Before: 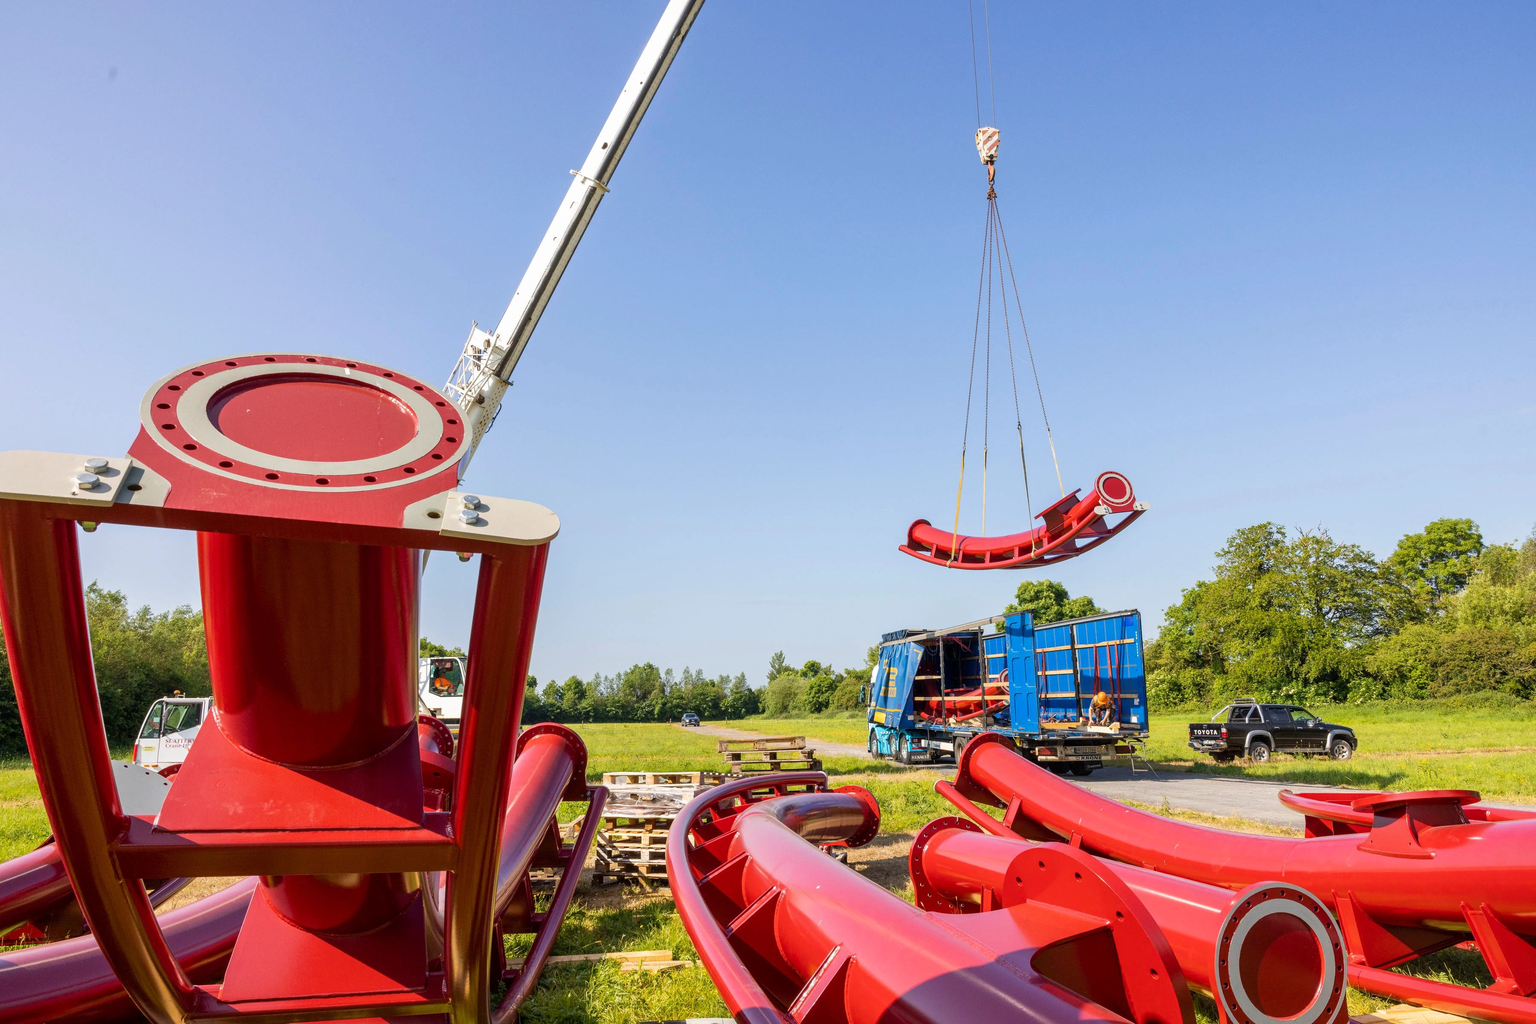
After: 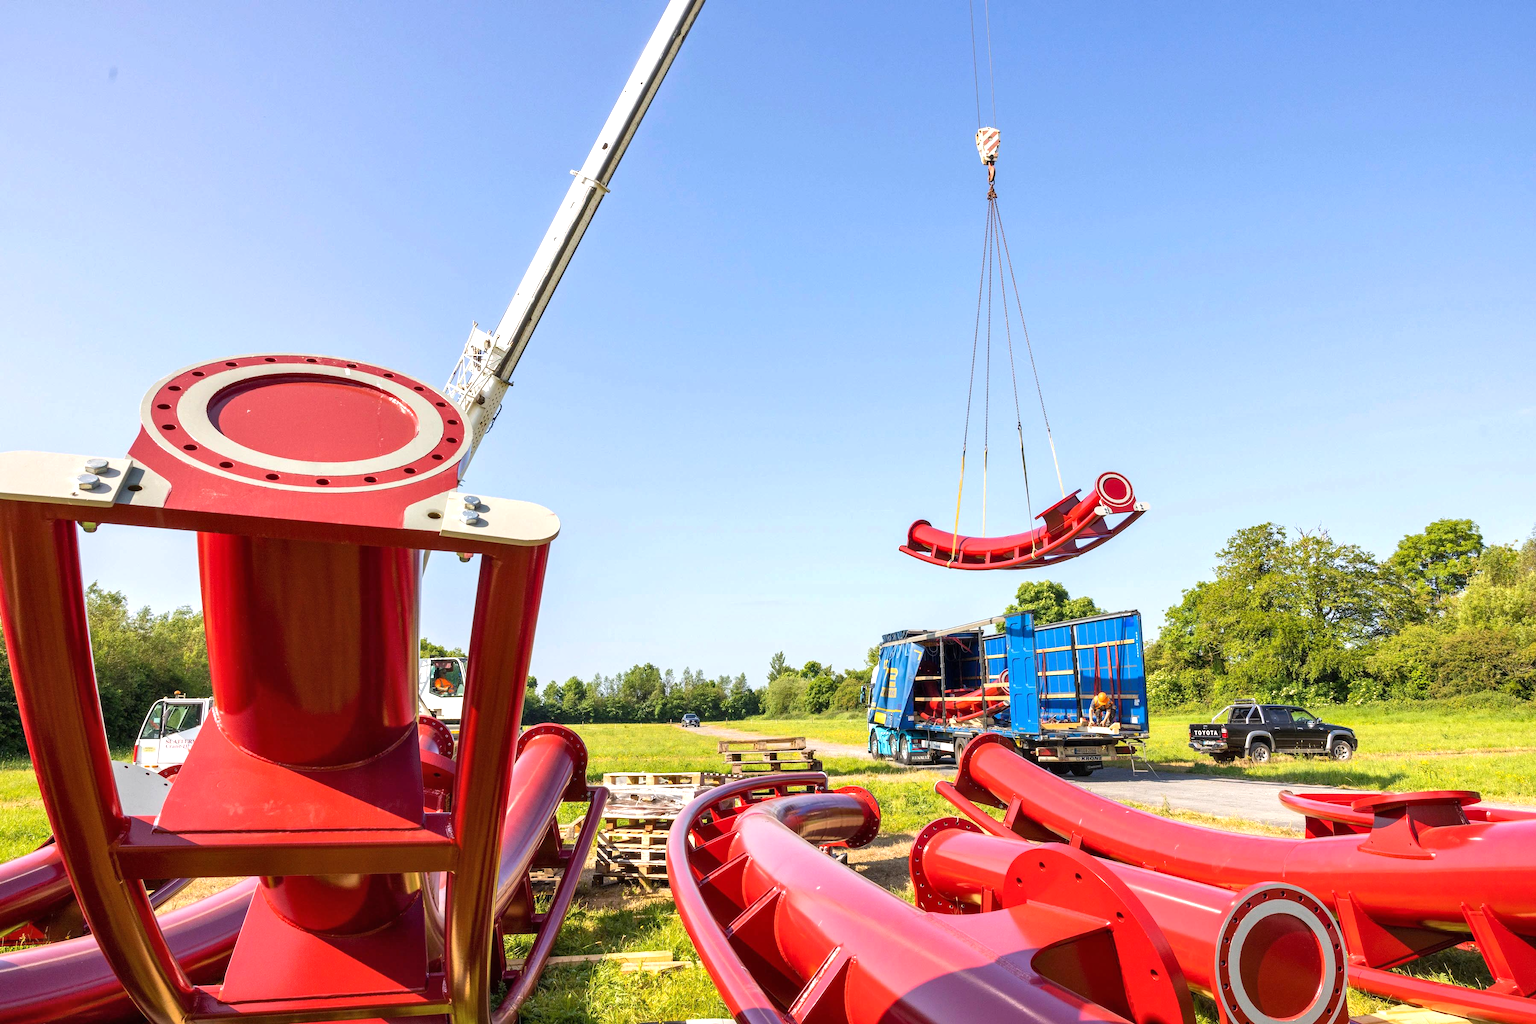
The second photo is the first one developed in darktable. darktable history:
exposure: black level correction 0, exposure 0.5 EV, compensate highlight preservation false
shadows and highlights: shadows 37.27, highlights -28.18, soften with gaussian
